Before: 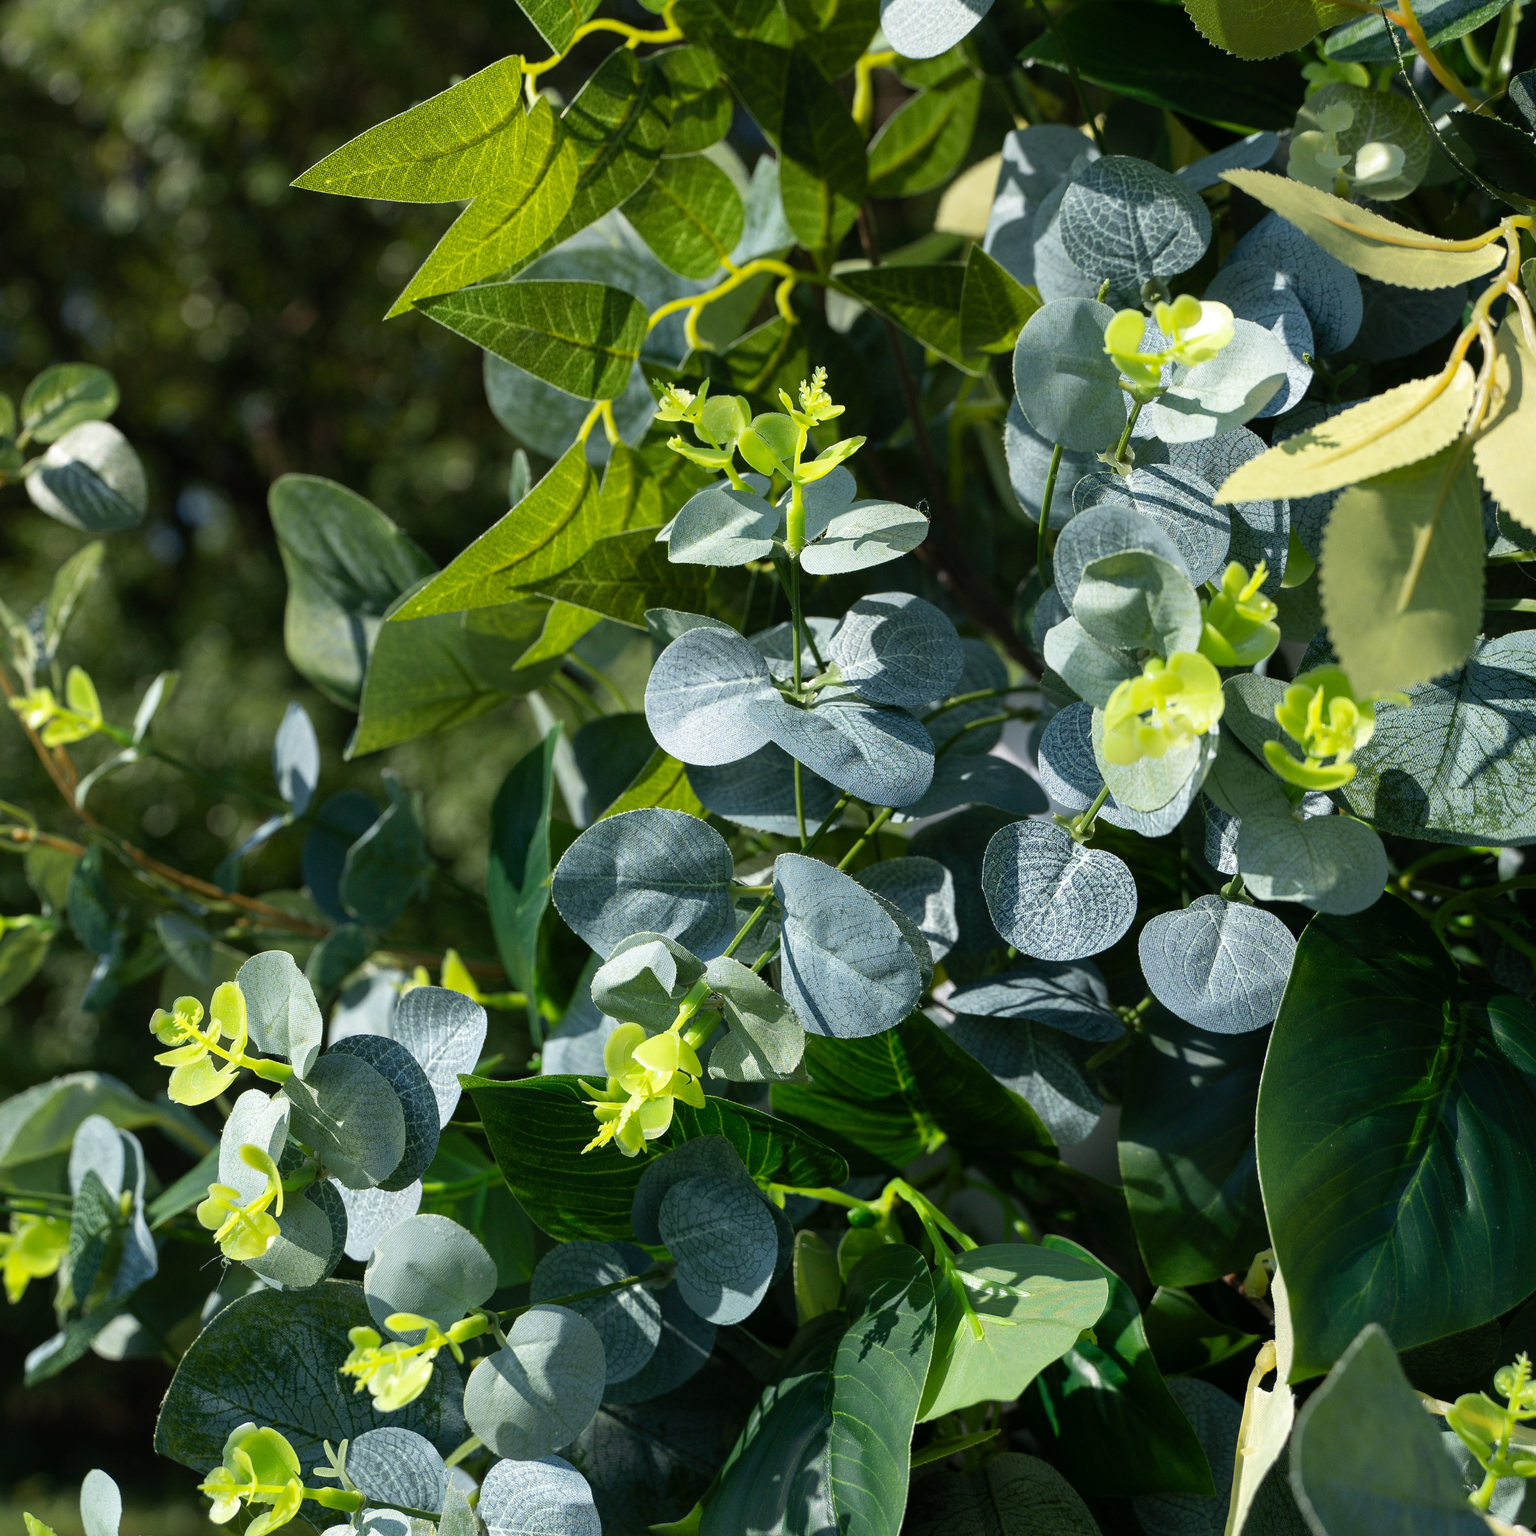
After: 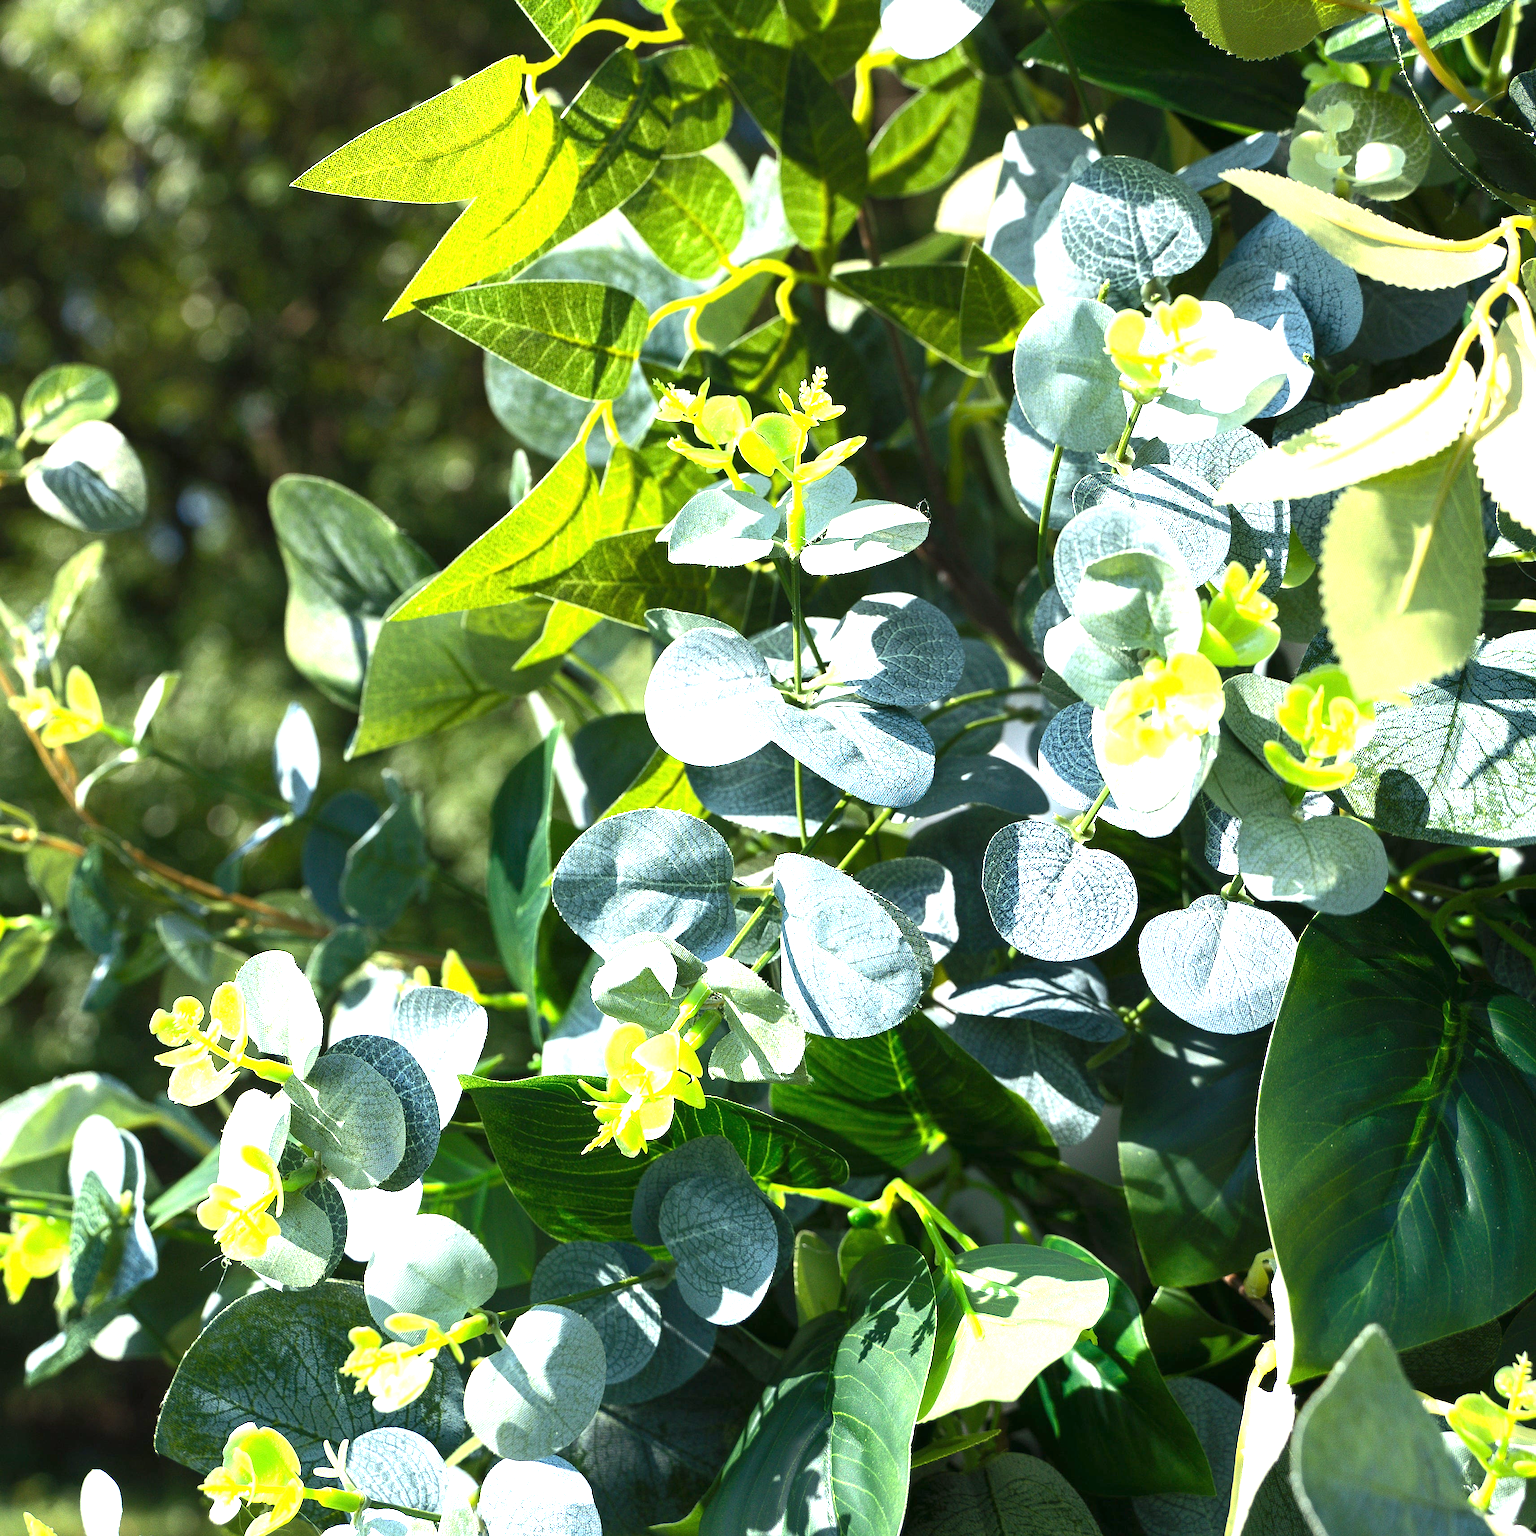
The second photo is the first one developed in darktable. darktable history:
exposure: black level correction 0, exposure 1.478 EV, compensate highlight preservation false
sharpen: radius 1.228, amount 0.292, threshold 0.156
tone equalizer: -8 EV -0.001 EV, -7 EV 0.001 EV, -6 EV -0.003 EV, -5 EV -0.002 EV, -4 EV -0.055 EV, -3 EV -0.22 EV, -2 EV -0.261 EV, -1 EV 0.116 EV, +0 EV 0.319 EV
